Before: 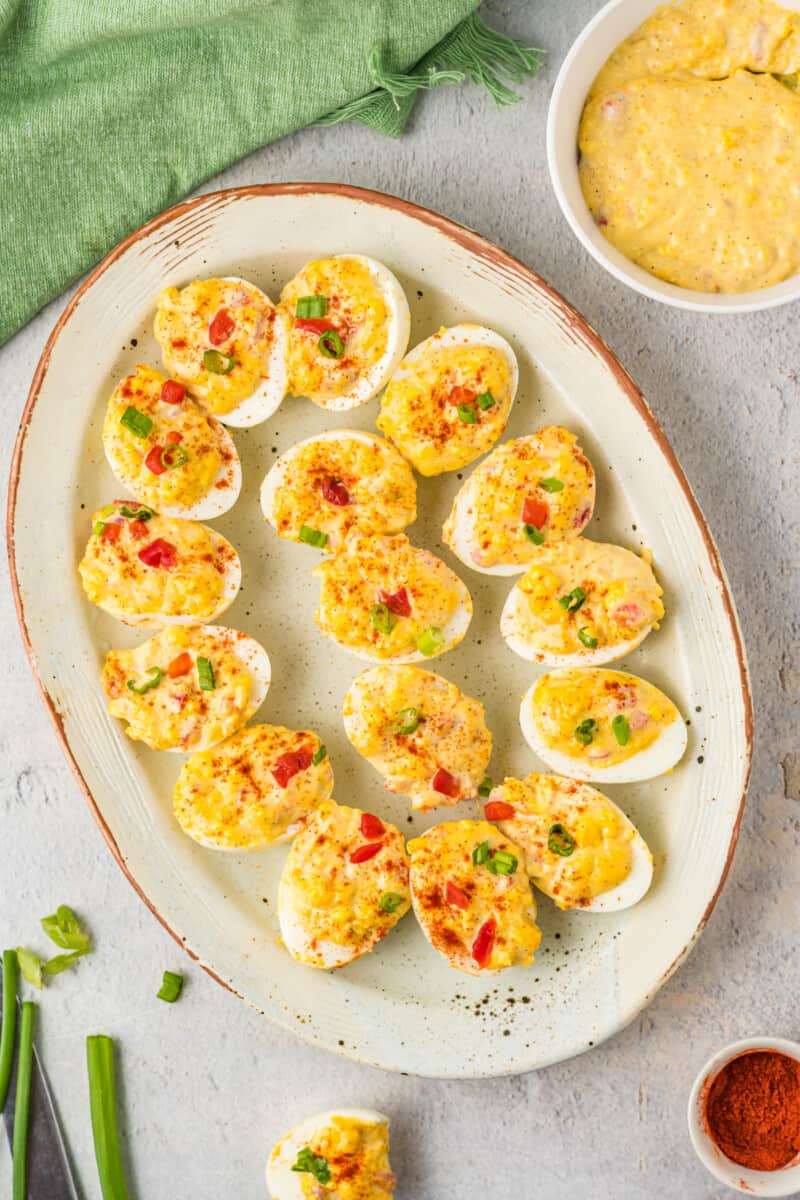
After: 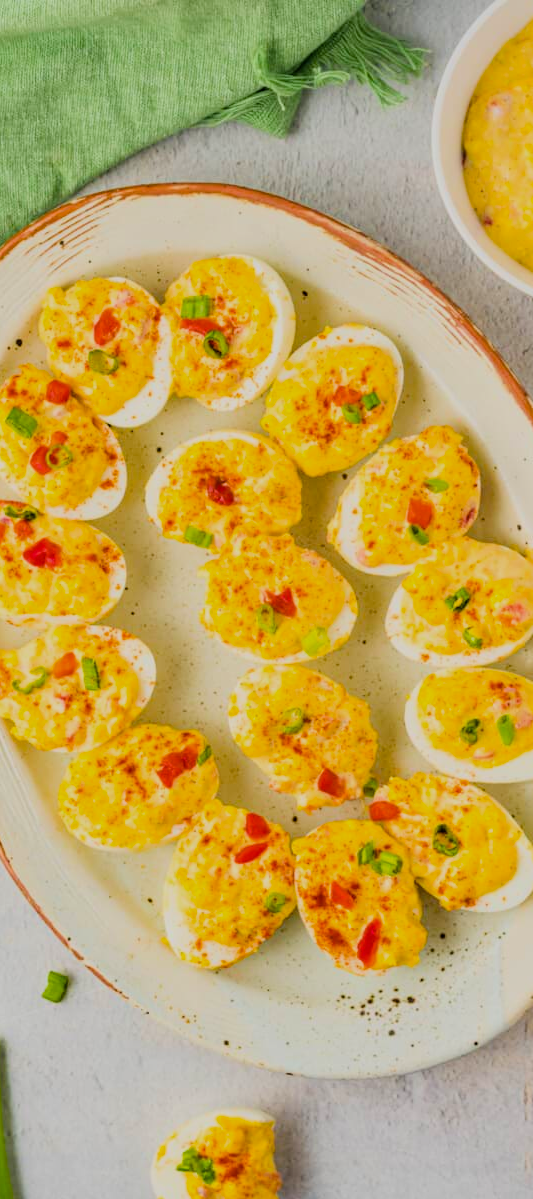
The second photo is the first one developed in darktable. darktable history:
crop and rotate: left 14.436%, right 18.898%
color balance rgb: perceptual saturation grading › global saturation 10%, global vibrance 10%
tone equalizer: on, module defaults
filmic rgb: black relative exposure -7.48 EV, white relative exposure 4.83 EV, hardness 3.4, color science v6 (2022)
color balance: output saturation 110%
